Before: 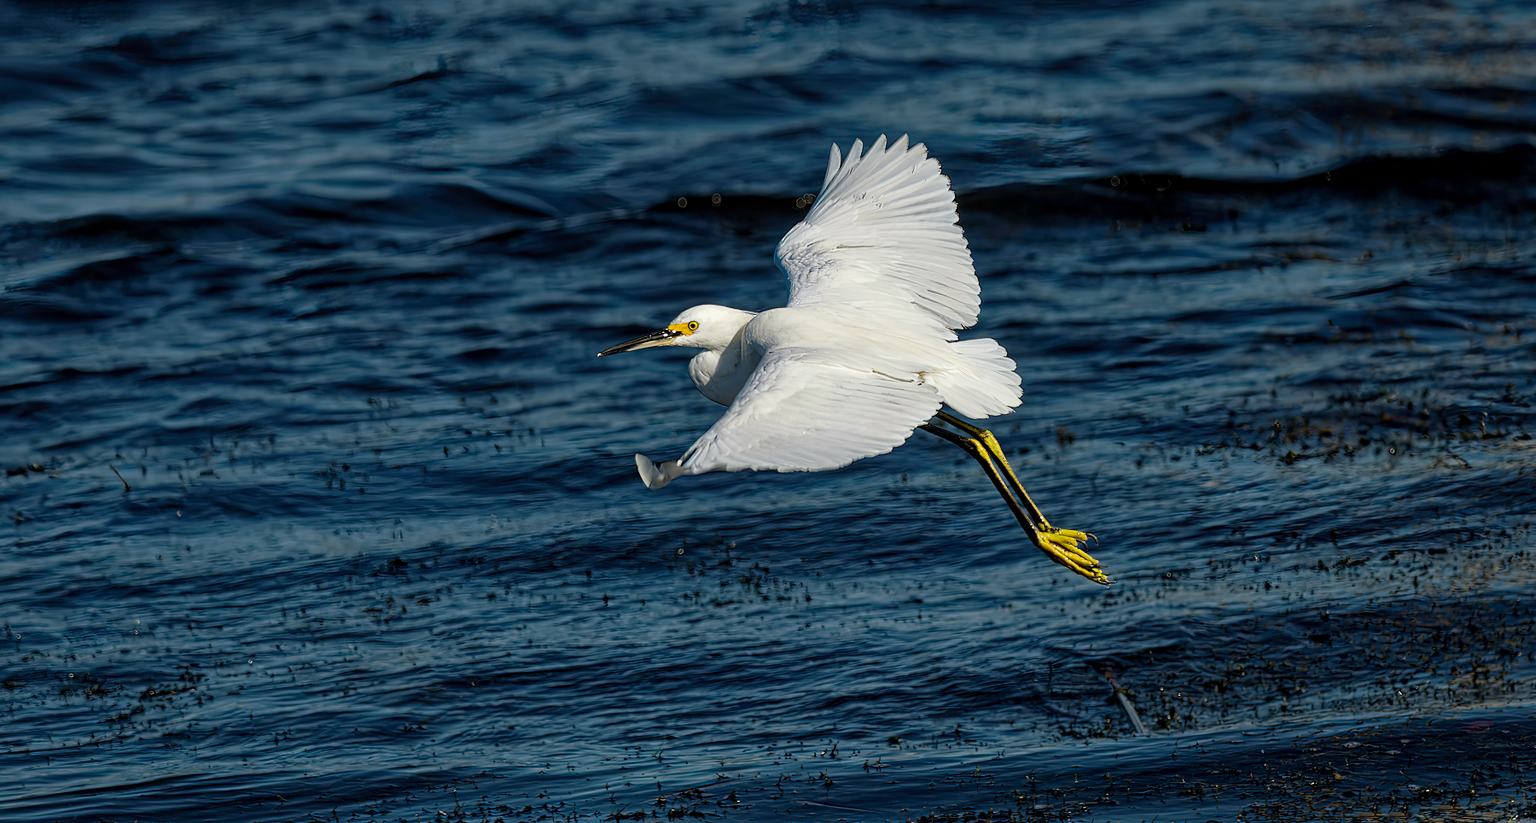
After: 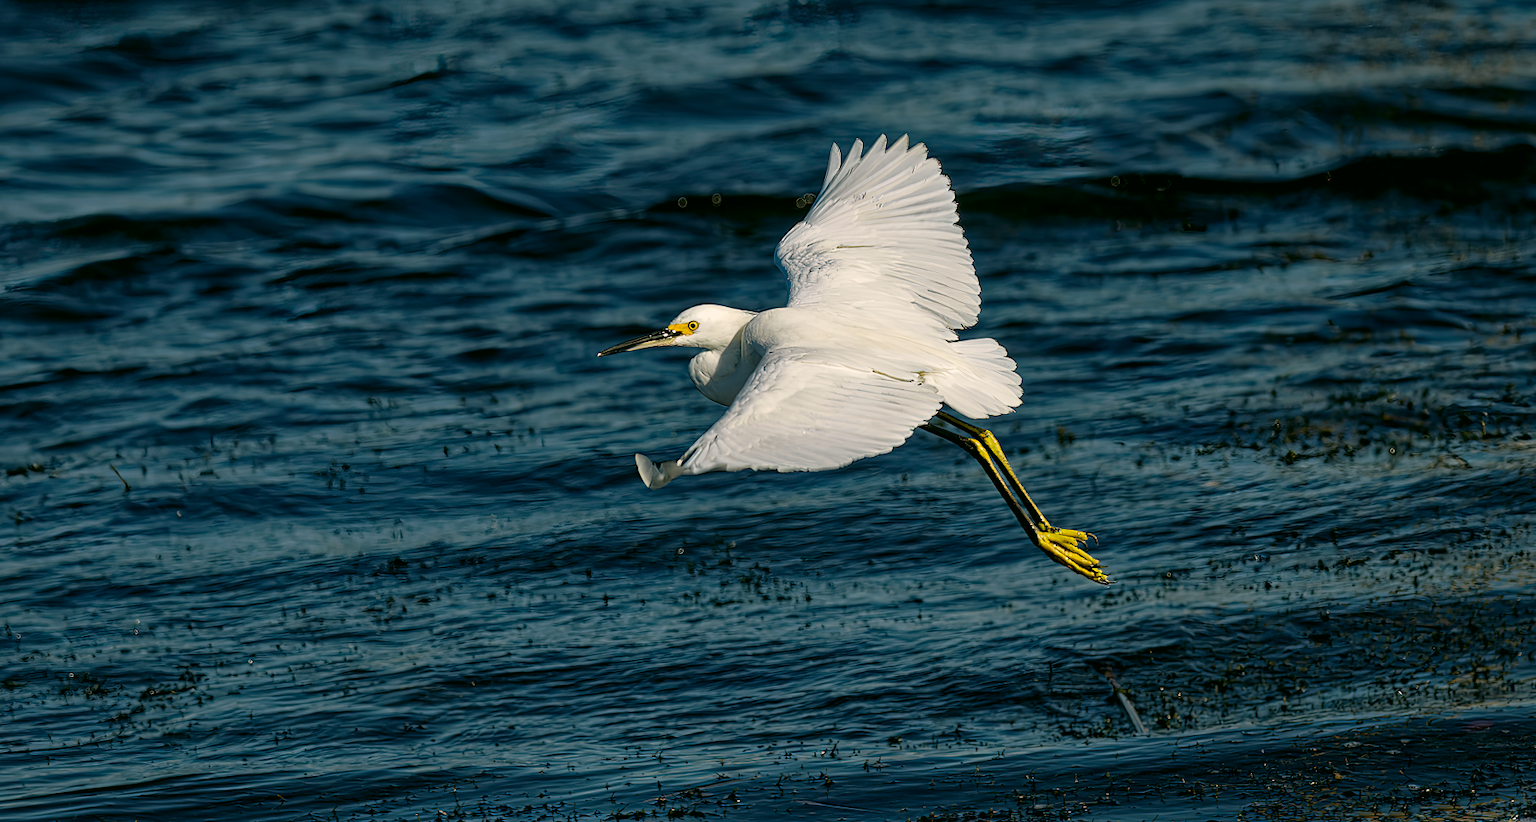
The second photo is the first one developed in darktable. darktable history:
color correction: highlights a* 4.55, highlights b* 4.94, shadows a* -6.96, shadows b* 4.78
